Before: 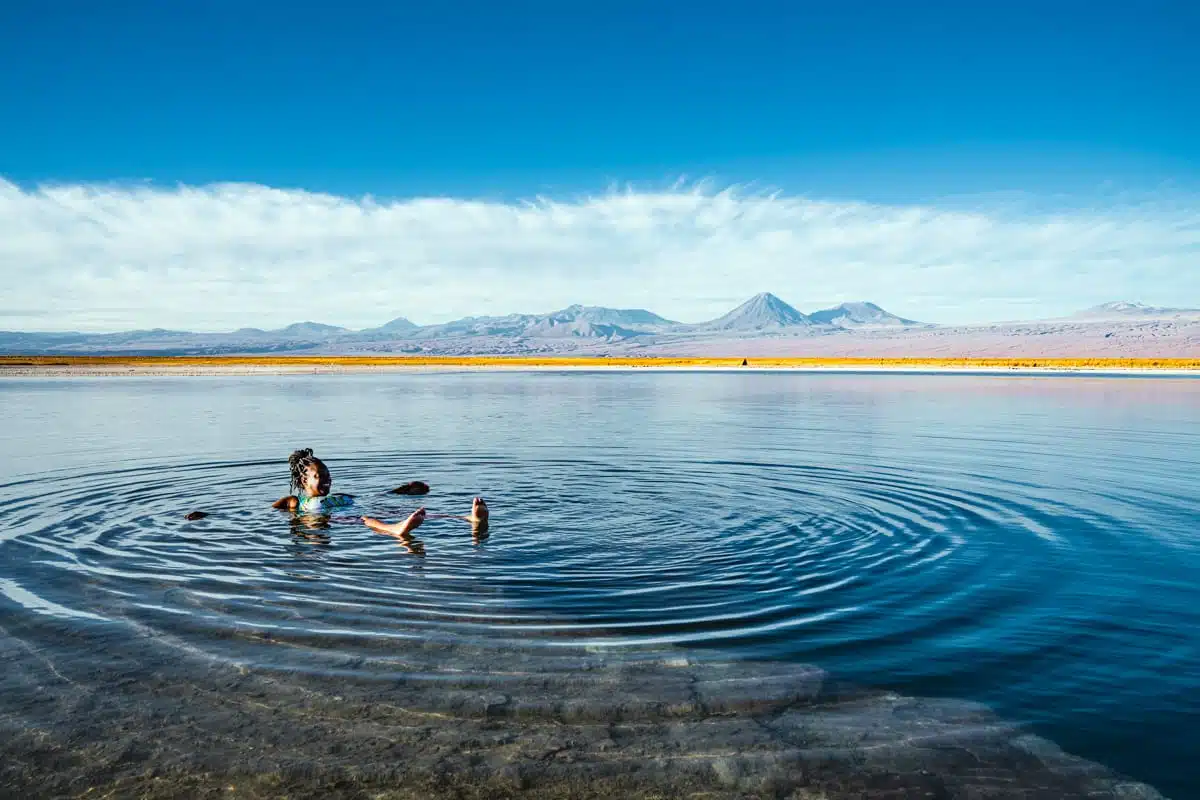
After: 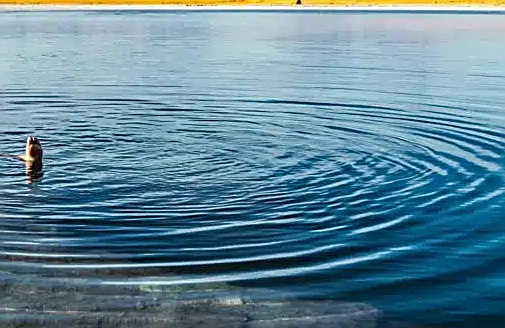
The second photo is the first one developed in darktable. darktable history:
sharpen: on, module defaults
crop: left 37.221%, top 45.169%, right 20.63%, bottom 13.777%
